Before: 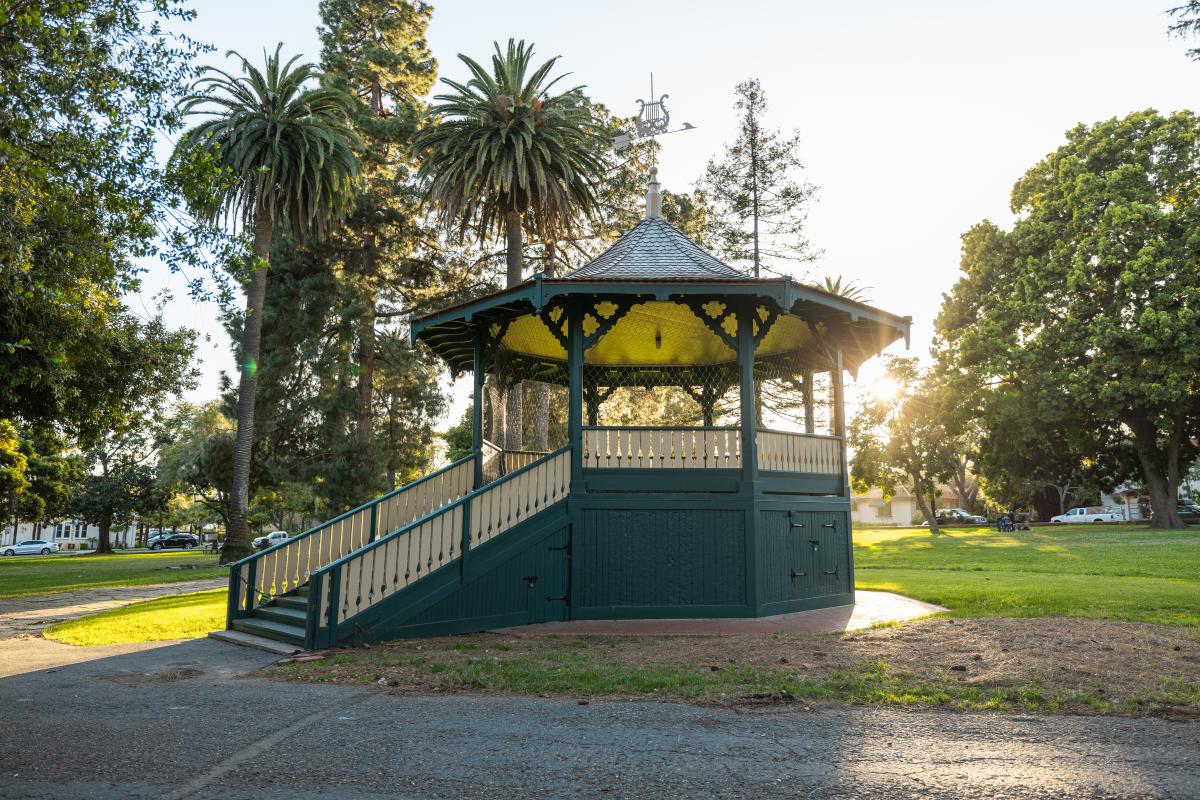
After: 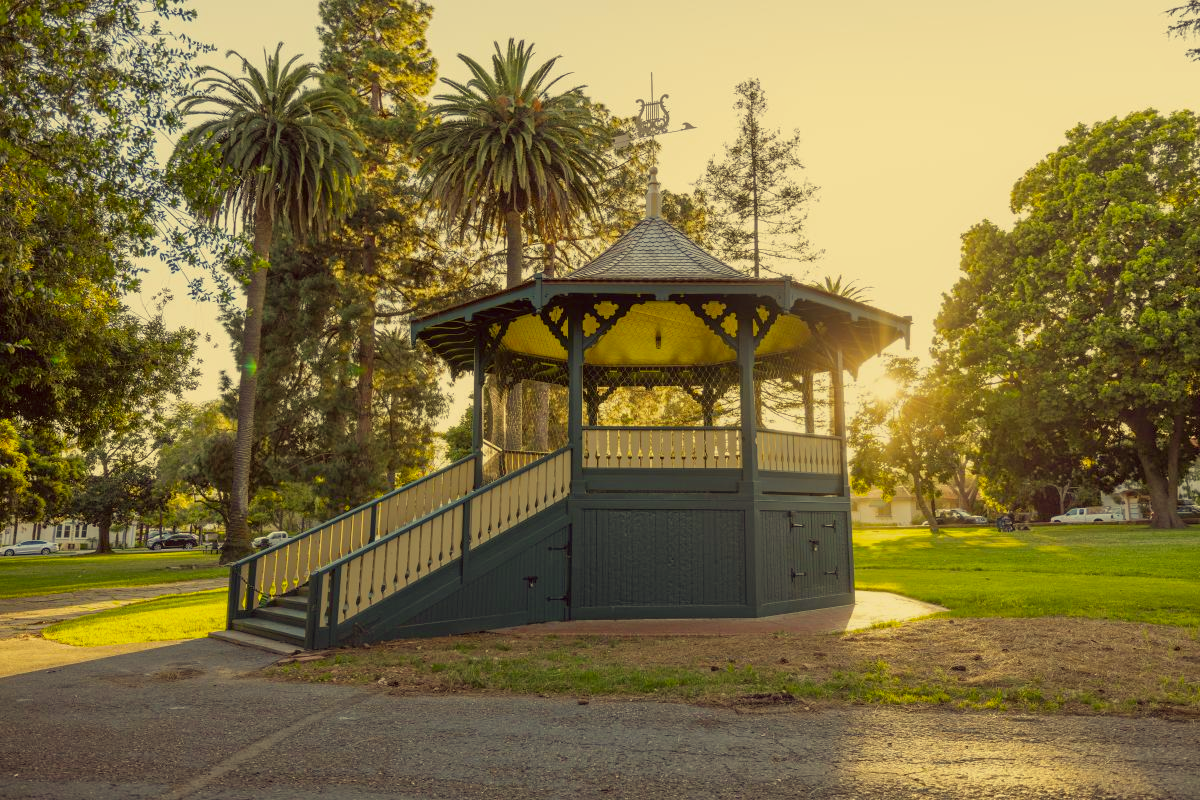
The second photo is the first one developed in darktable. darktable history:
tone equalizer: -8 EV 0.25 EV, -7 EV 0.417 EV, -6 EV 0.417 EV, -5 EV 0.25 EV, -3 EV -0.25 EV, -2 EV -0.417 EV, -1 EV -0.417 EV, +0 EV -0.25 EV, edges refinement/feathering 500, mask exposure compensation -1.57 EV, preserve details guided filter
color correction: highlights a* -0.482, highlights b* 40, shadows a* 9.8, shadows b* -0.161
